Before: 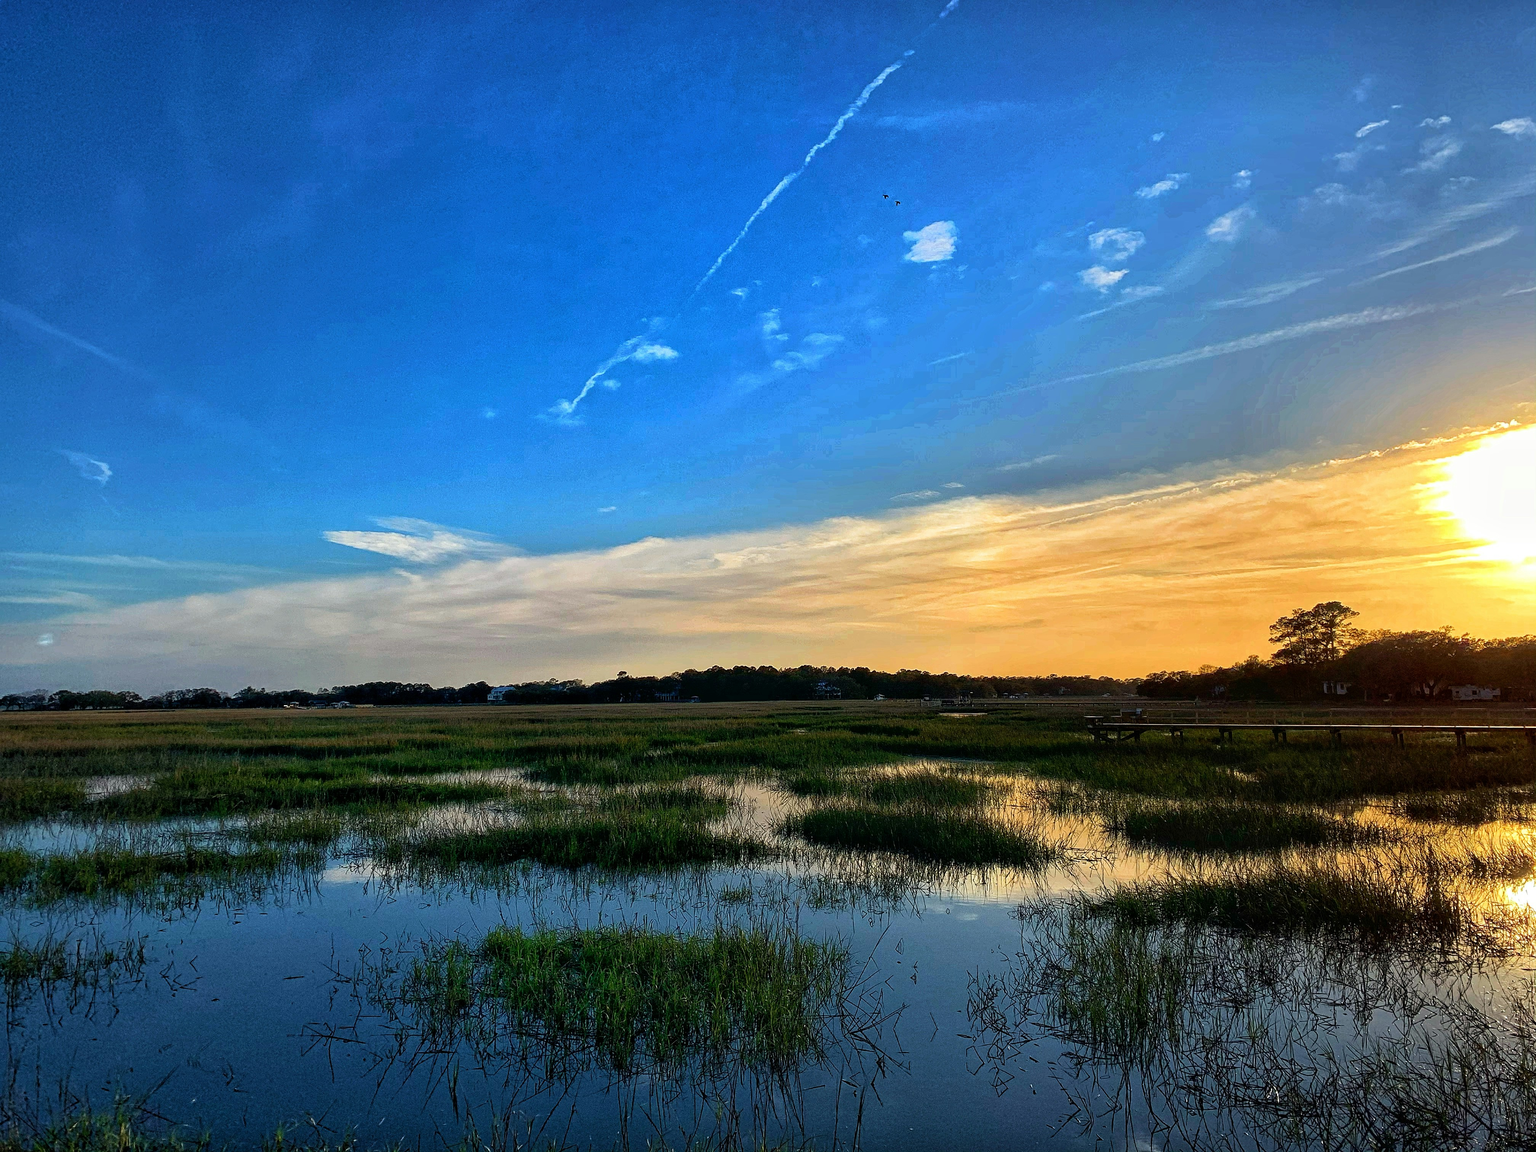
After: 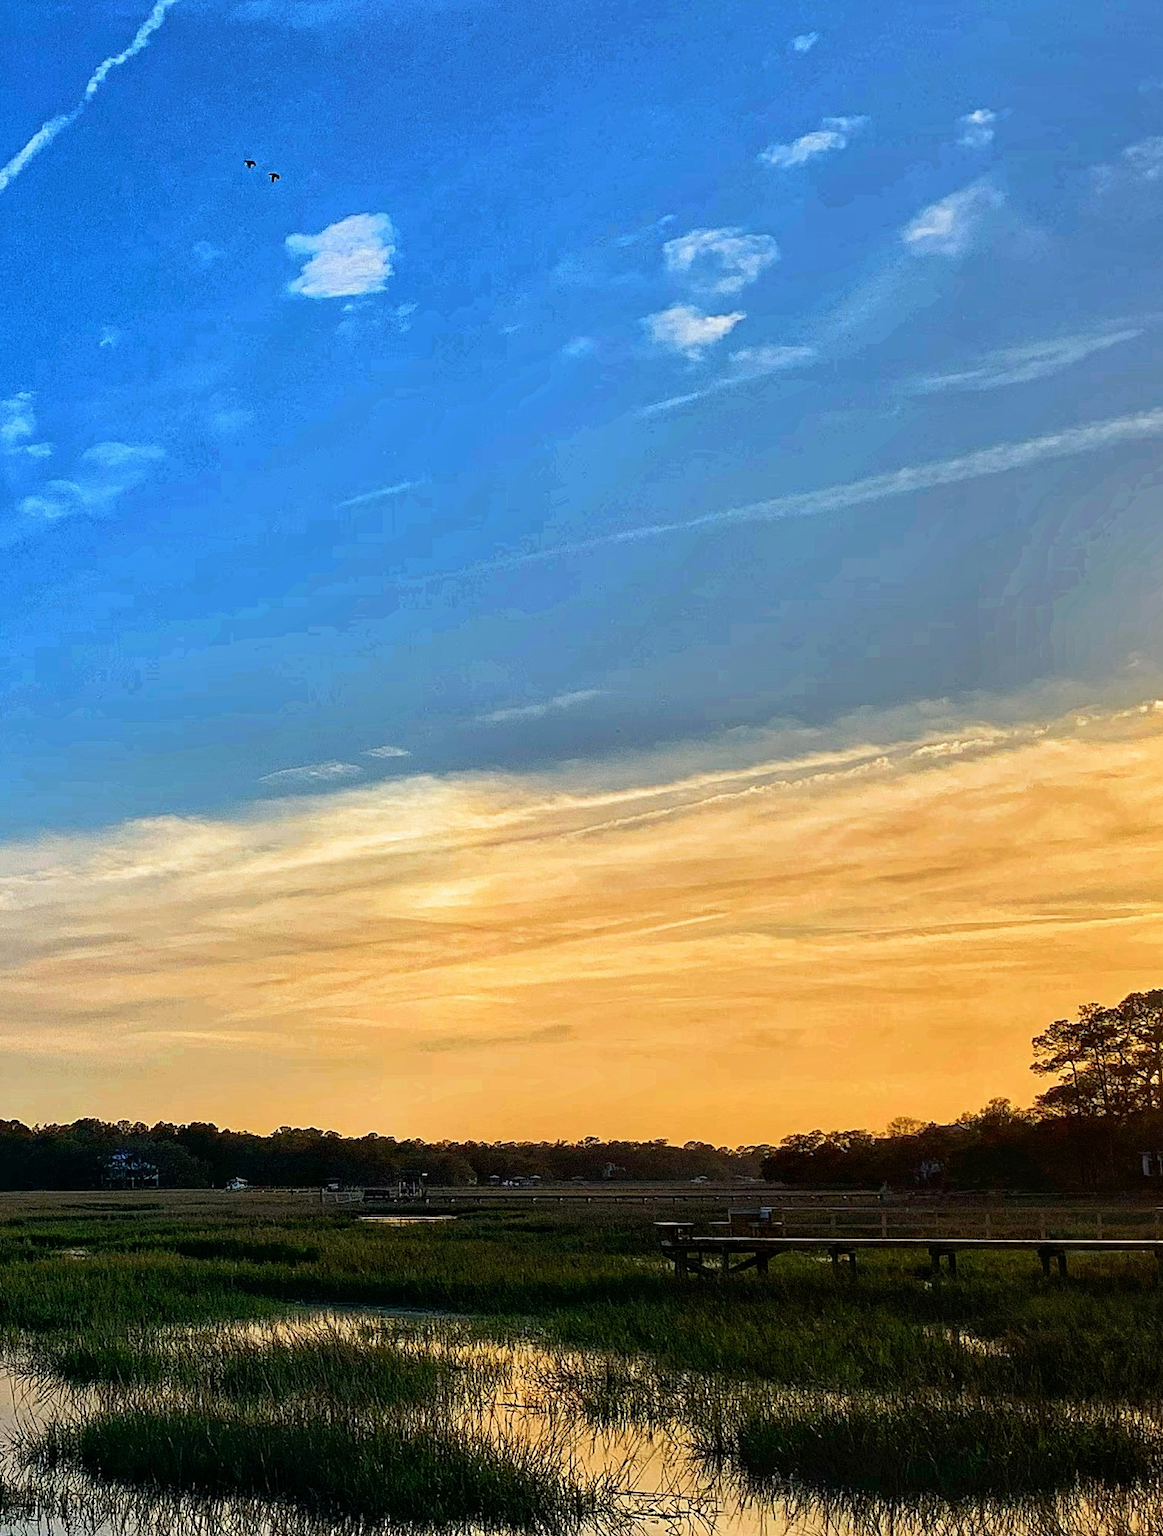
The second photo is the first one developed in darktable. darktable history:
crop and rotate: left 49.691%, top 10.099%, right 13.118%, bottom 24.448%
